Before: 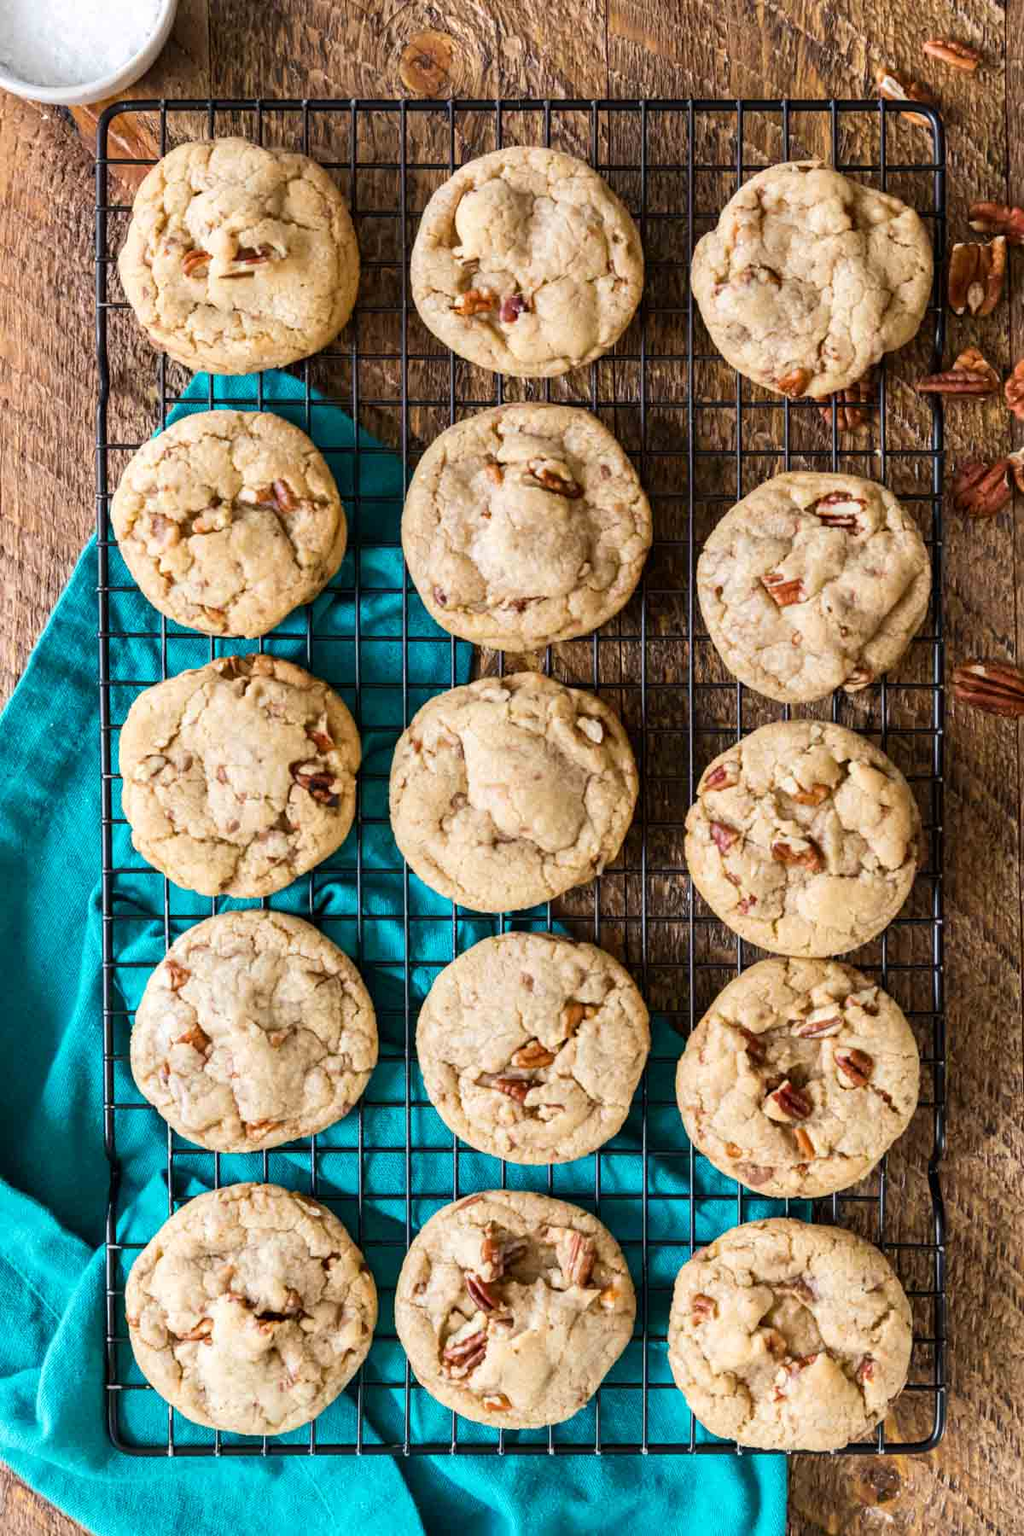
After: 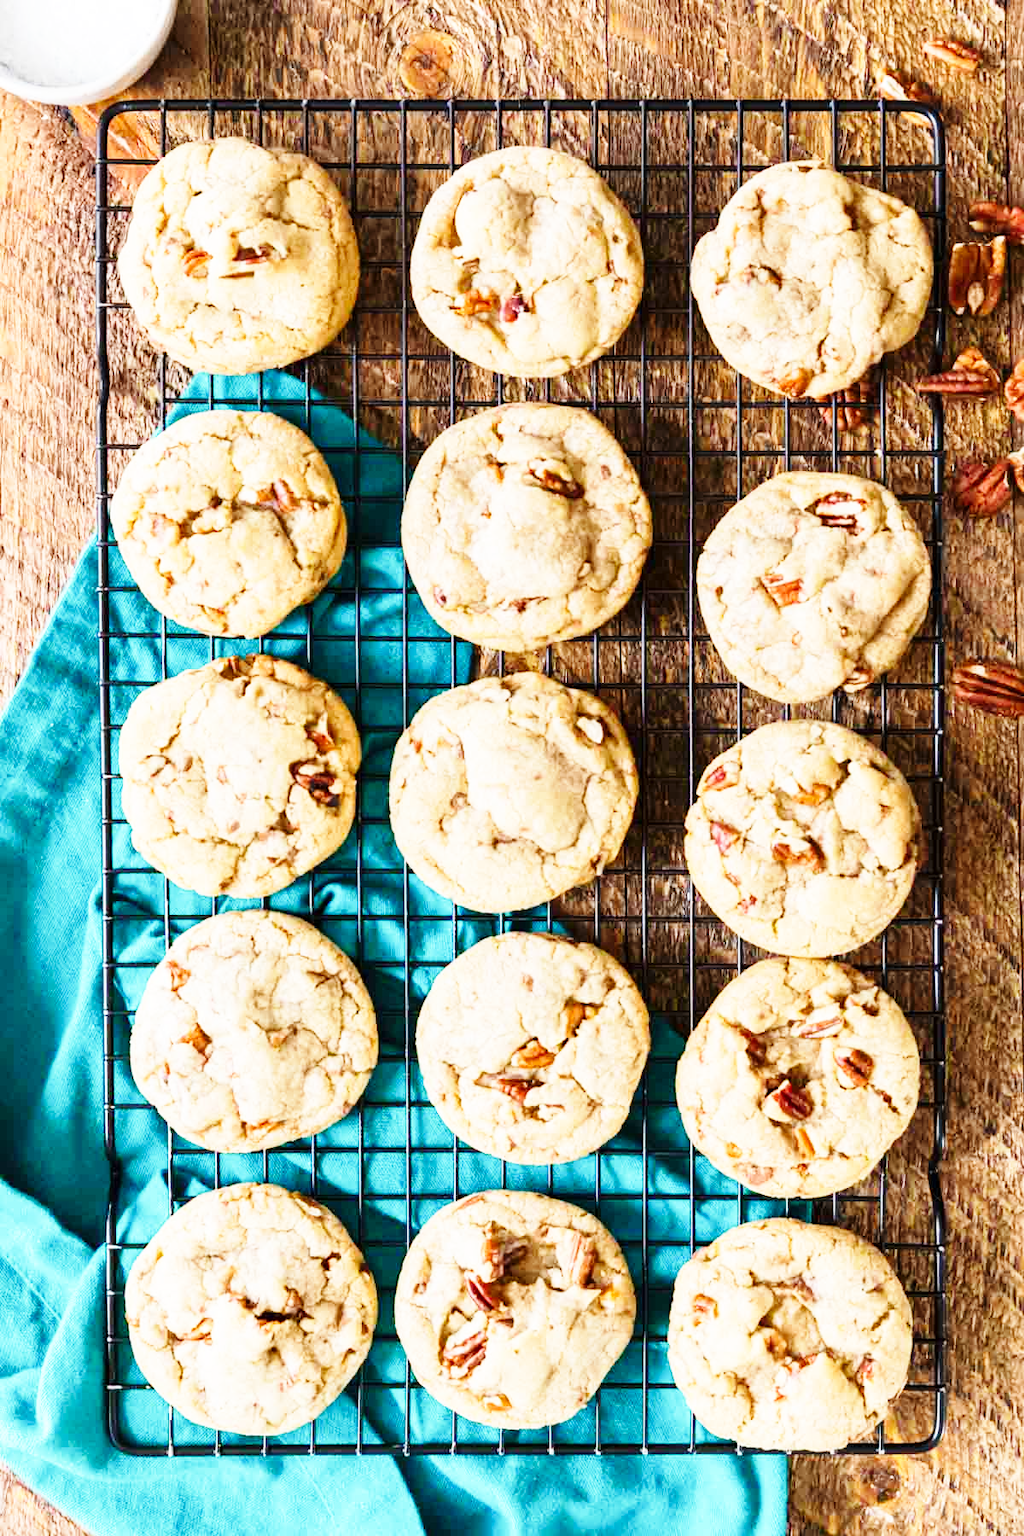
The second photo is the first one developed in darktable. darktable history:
base curve: curves: ch0 [(0, 0) (0.018, 0.026) (0.143, 0.37) (0.33, 0.731) (0.458, 0.853) (0.735, 0.965) (0.905, 0.986) (1, 1)], preserve colors none
